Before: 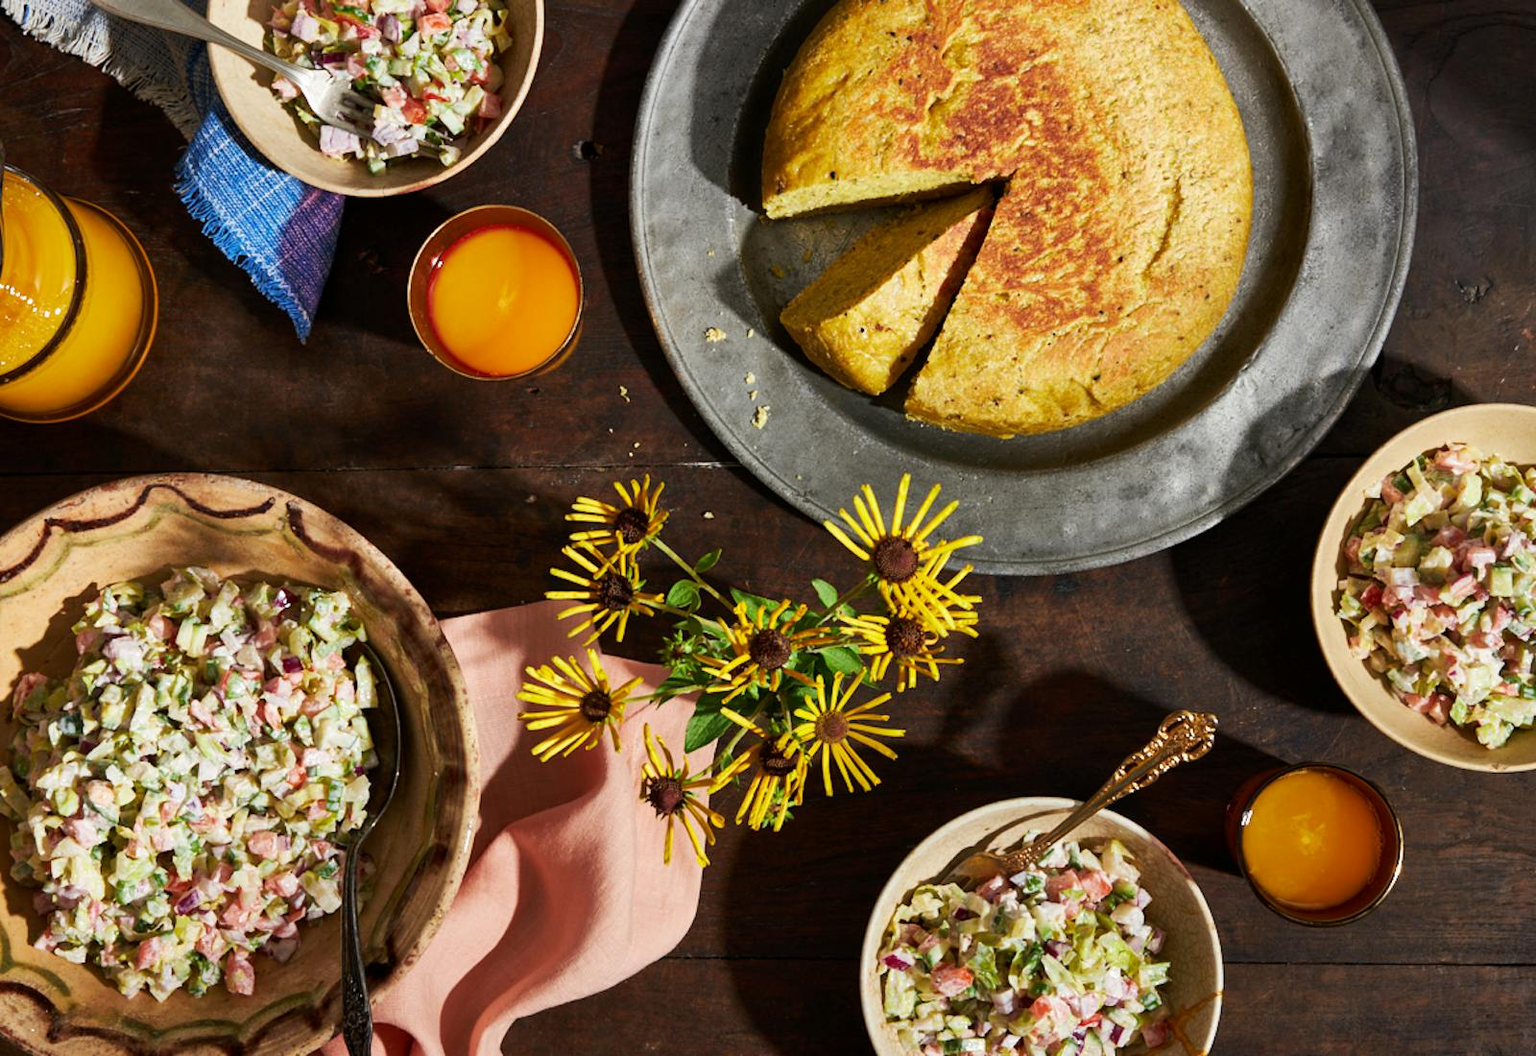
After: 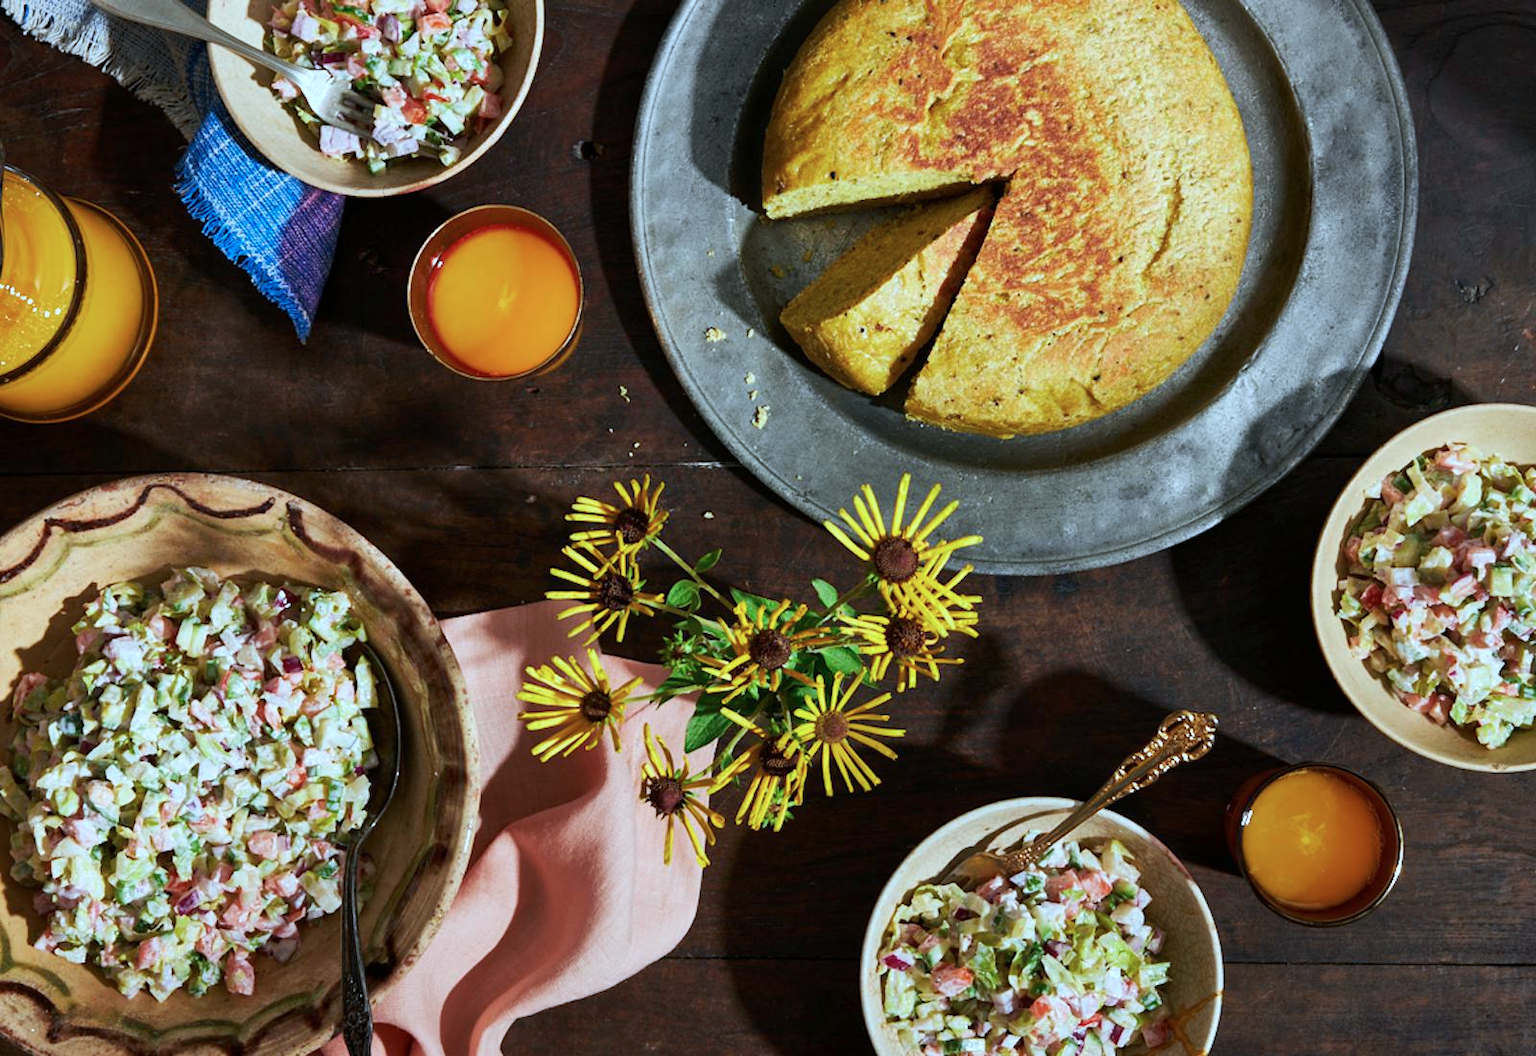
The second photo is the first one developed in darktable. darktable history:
color calibration: x 0.382, y 0.371, temperature 3883.3 K
